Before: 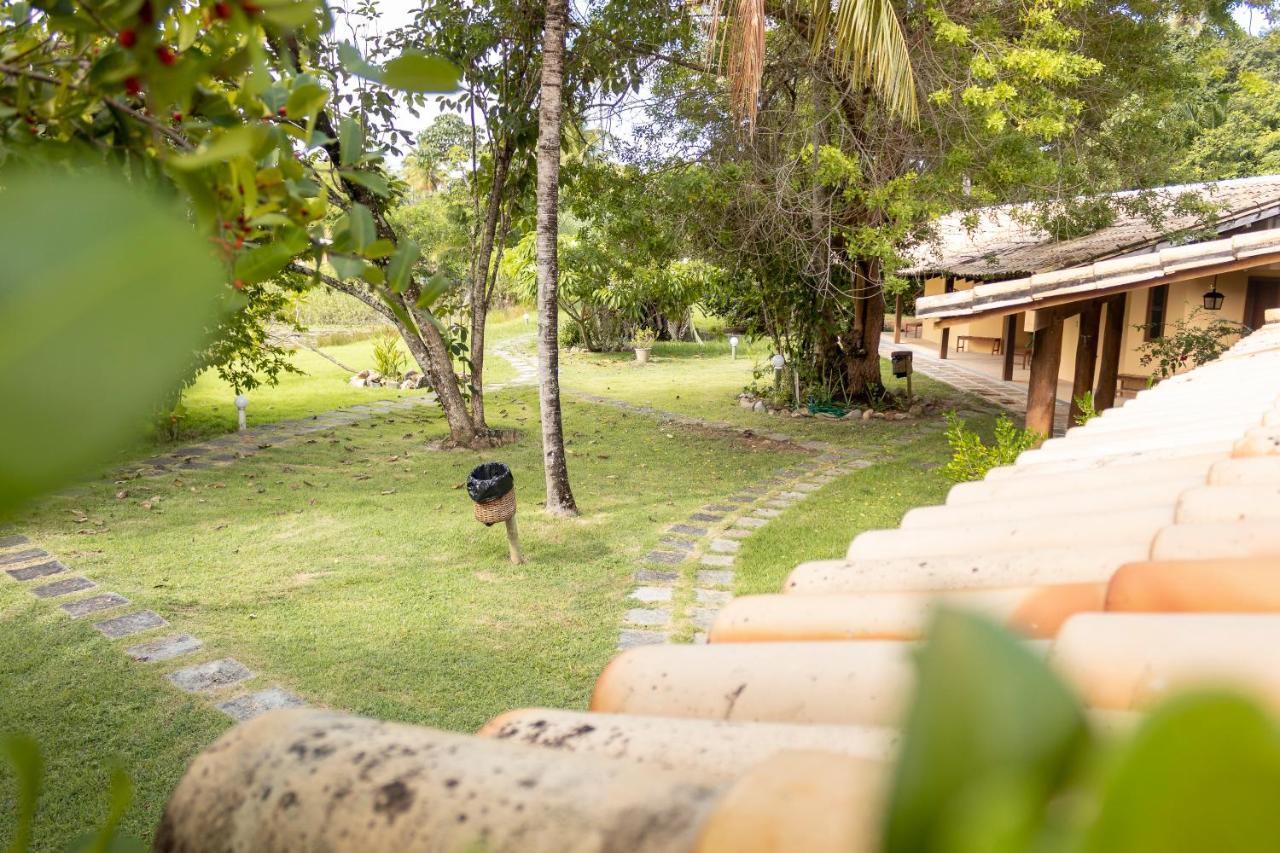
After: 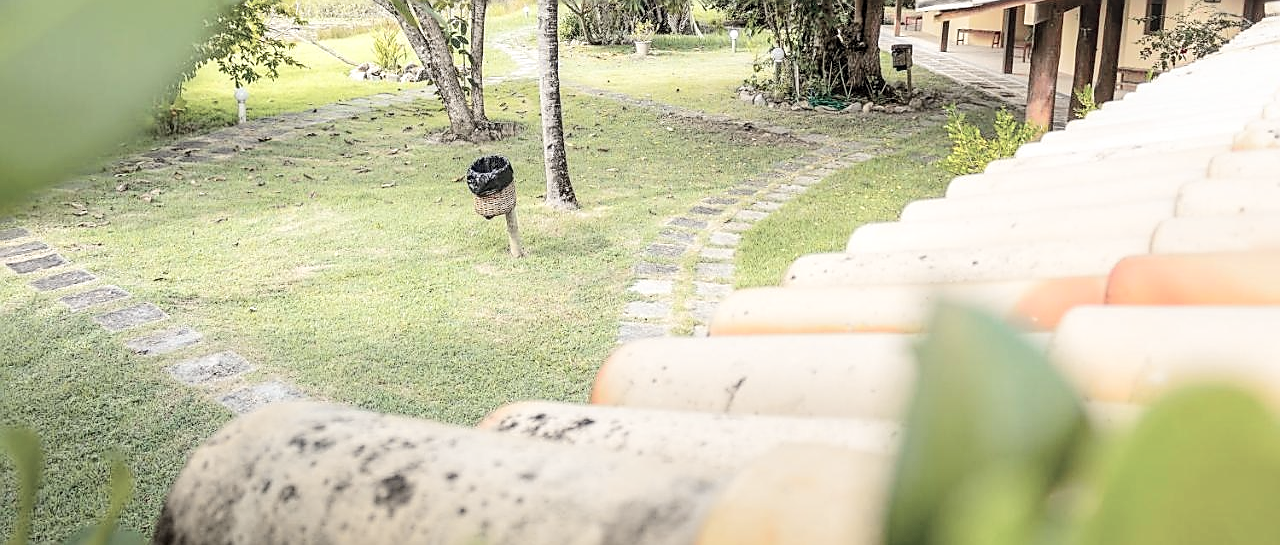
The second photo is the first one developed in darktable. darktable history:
sharpen: radius 1.352, amount 1.263, threshold 0.653
tone curve: curves: ch0 [(0, 0) (0.126, 0.086) (0.338, 0.307) (0.494, 0.531) (0.703, 0.762) (1, 1)]; ch1 [(0, 0) (0.346, 0.324) (0.45, 0.426) (0.5, 0.5) (0.522, 0.517) (0.55, 0.578) (1, 1)]; ch2 [(0, 0) (0.44, 0.424) (0.501, 0.499) (0.554, 0.554) (0.622, 0.667) (0.707, 0.746) (1, 1)], color space Lab, independent channels, preserve colors none
crop and rotate: top 36.002%
local contrast: on, module defaults
contrast brightness saturation: brightness 0.189, saturation -0.481
